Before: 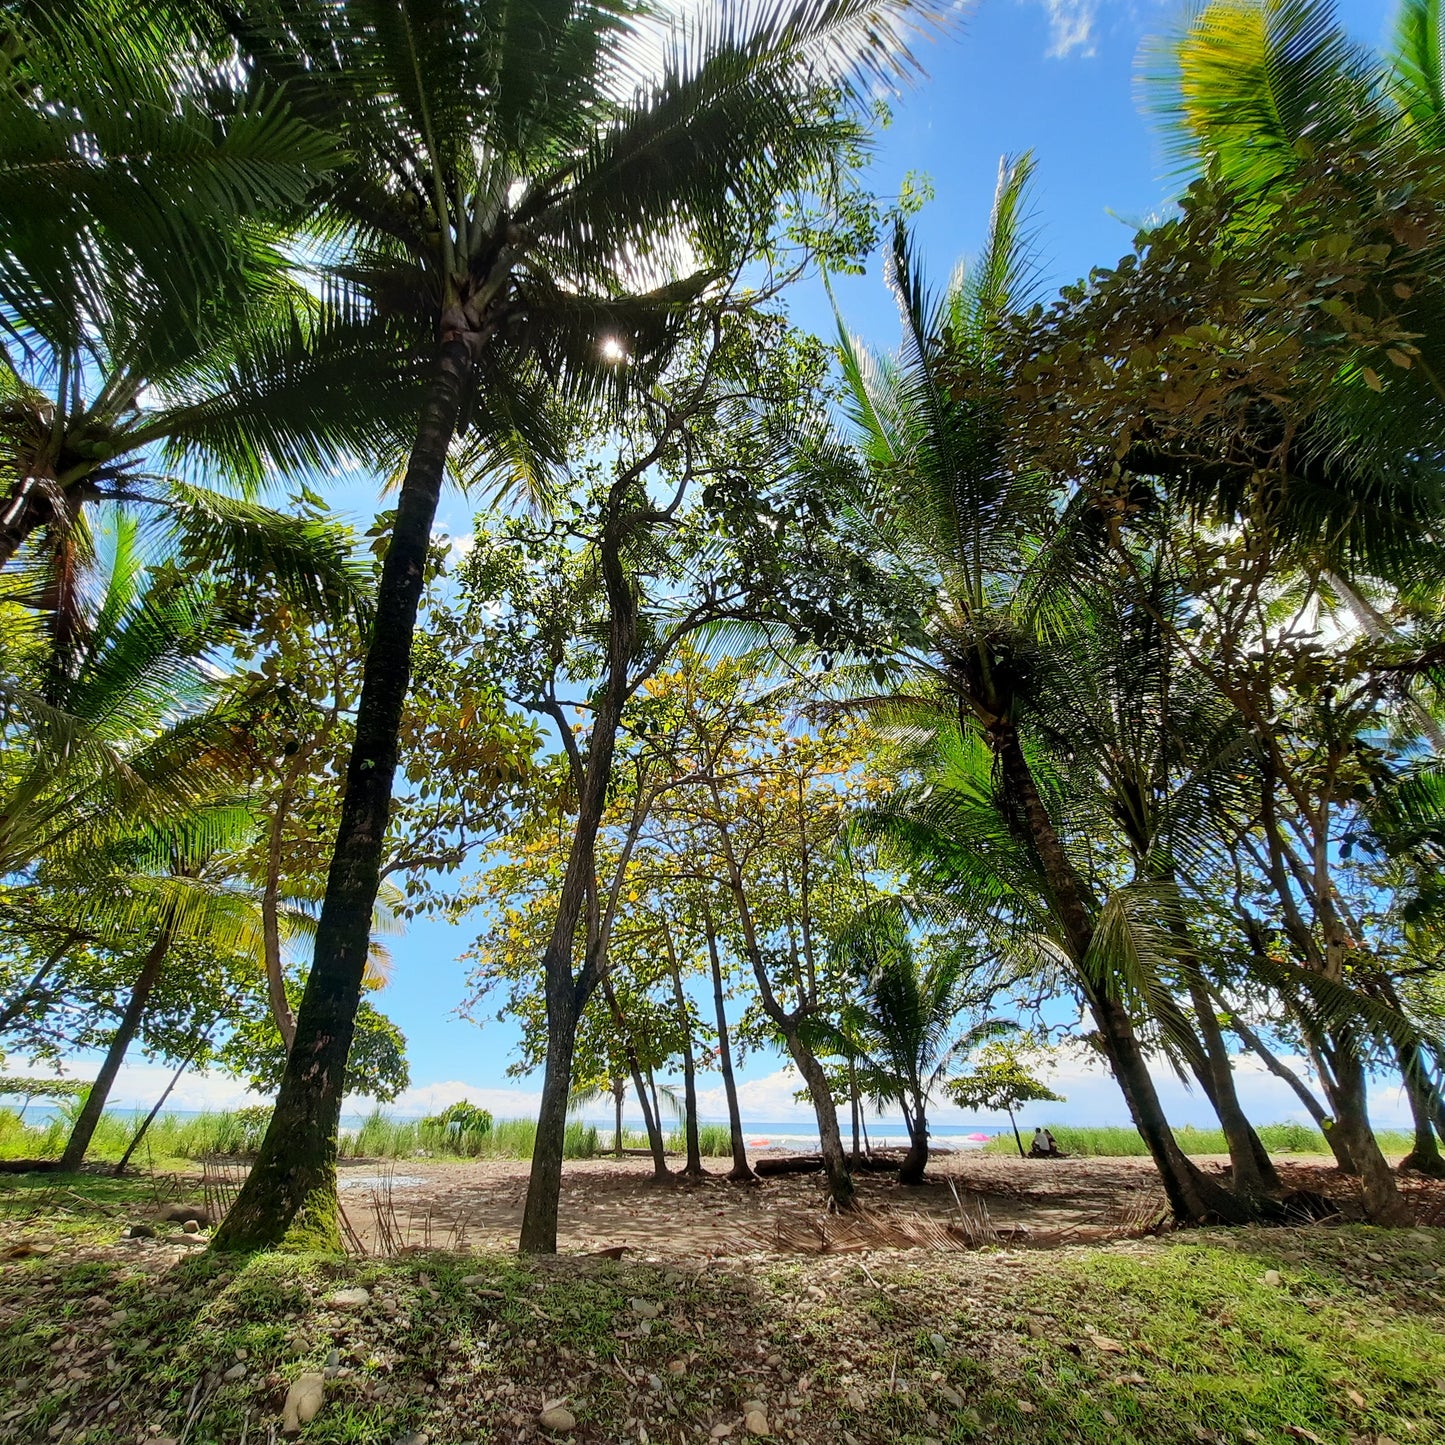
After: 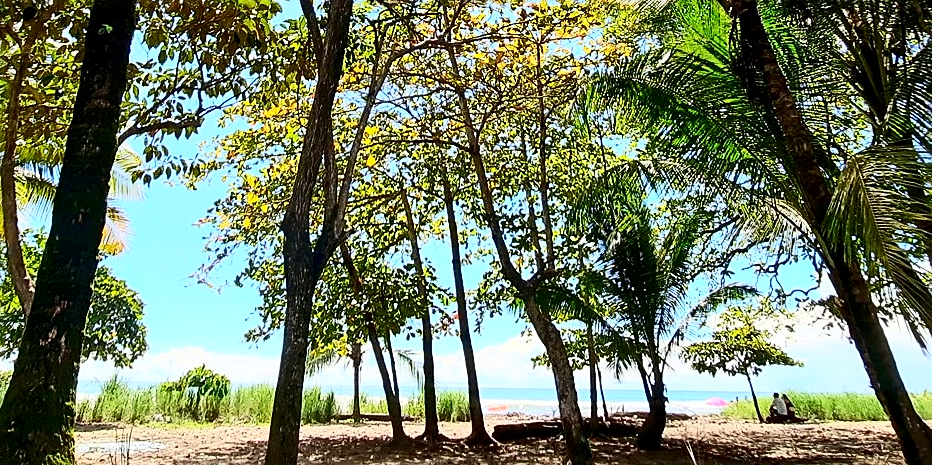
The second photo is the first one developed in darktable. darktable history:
sharpen: on, module defaults
crop: left 18.145%, top 50.918%, right 17.304%, bottom 16.857%
contrast brightness saturation: contrast 0.403, brightness 0.096, saturation 0.208
local contrast: mode bilateral grid, contrast 30, coarseness 25, midtone range 0.2
